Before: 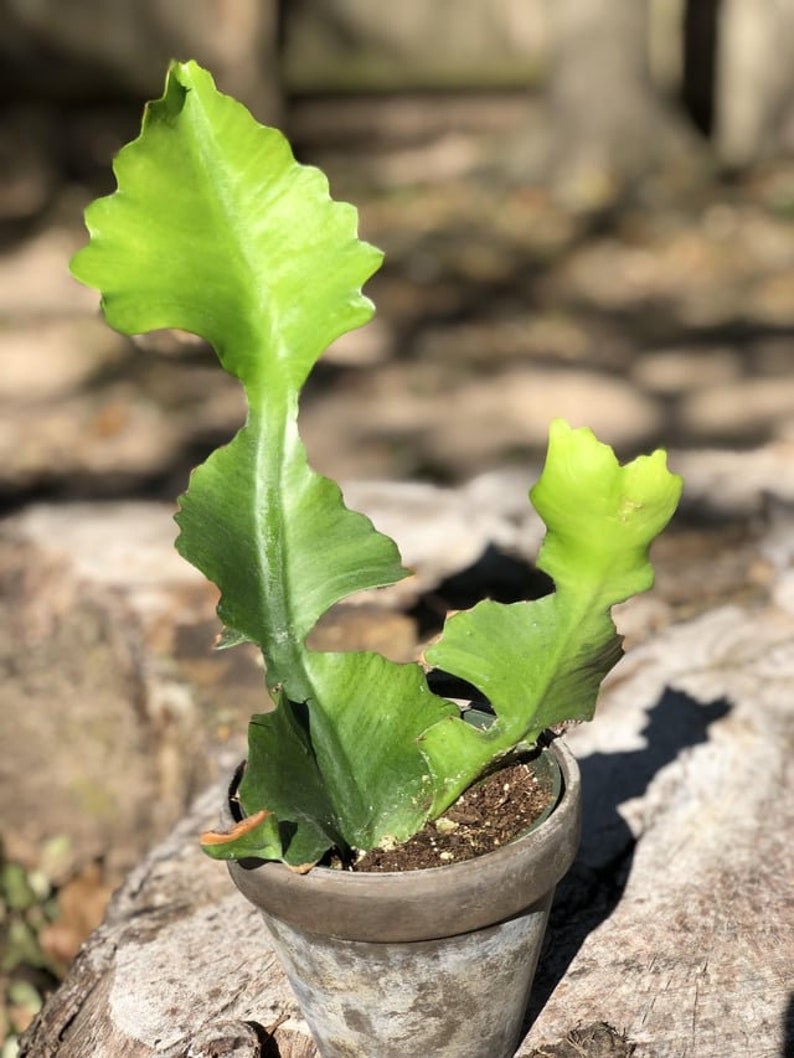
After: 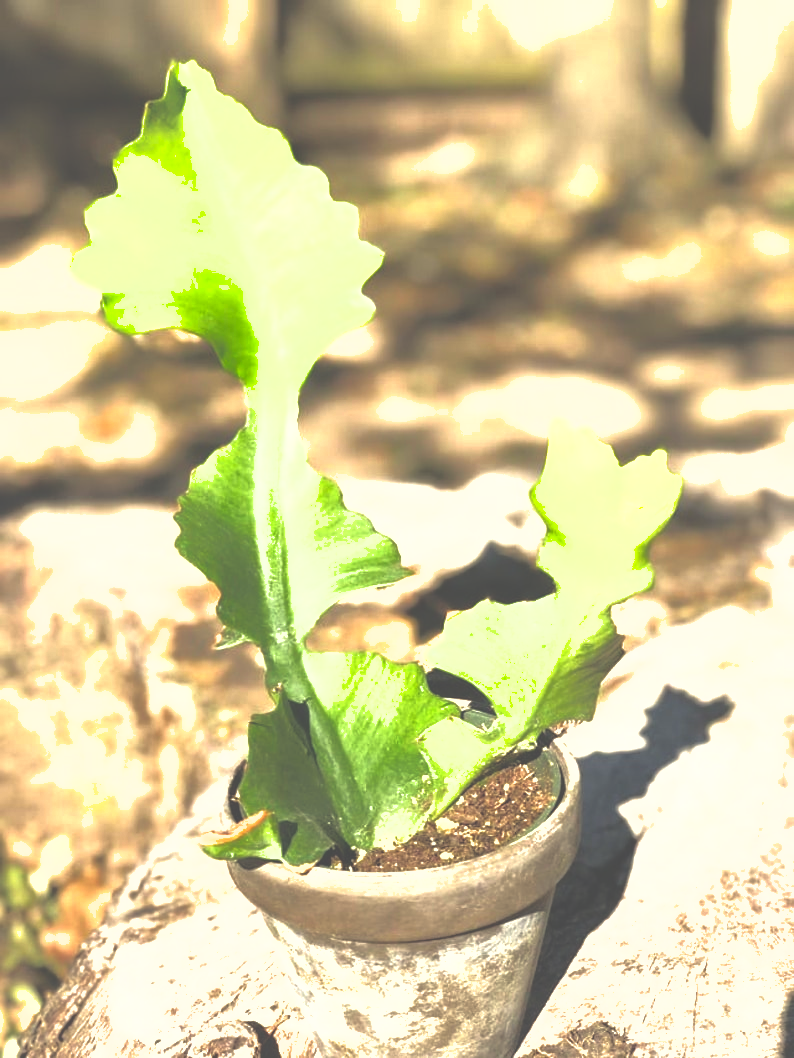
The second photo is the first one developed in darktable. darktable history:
exposure: black level correction -0.023, exposure 1.397 EV, compensate highlight preservation false
shadows and highlights: on, module defaults
white balance: red 1.029, blue 0.92
